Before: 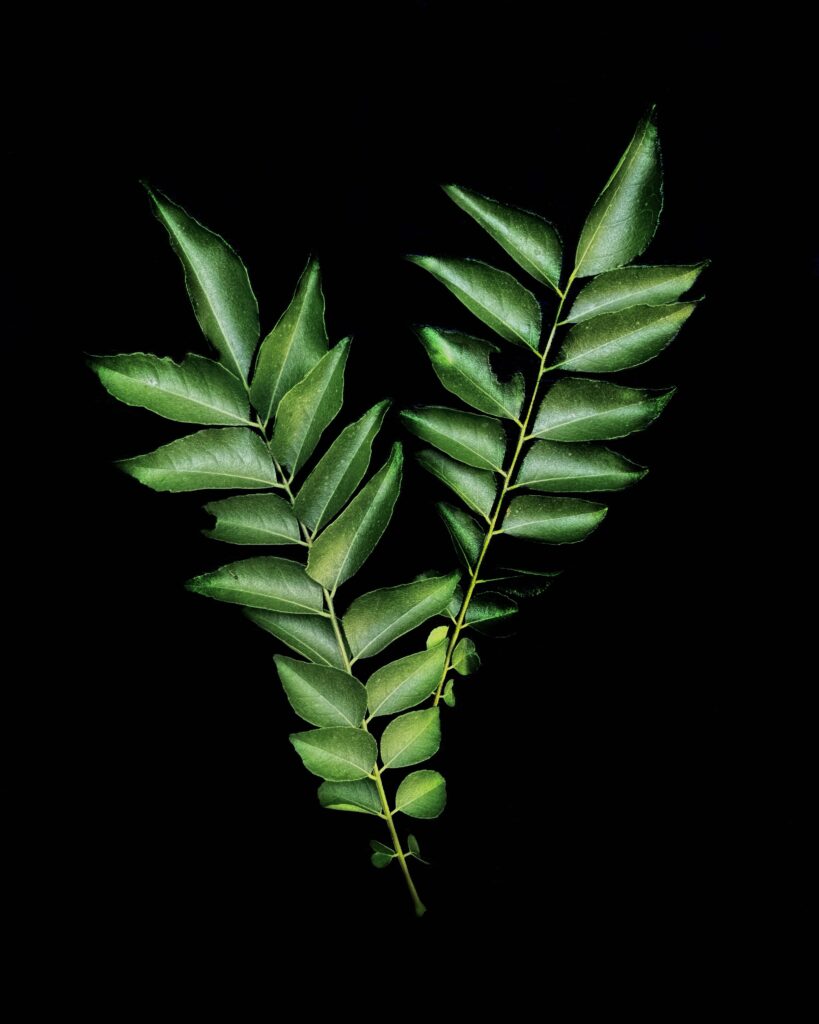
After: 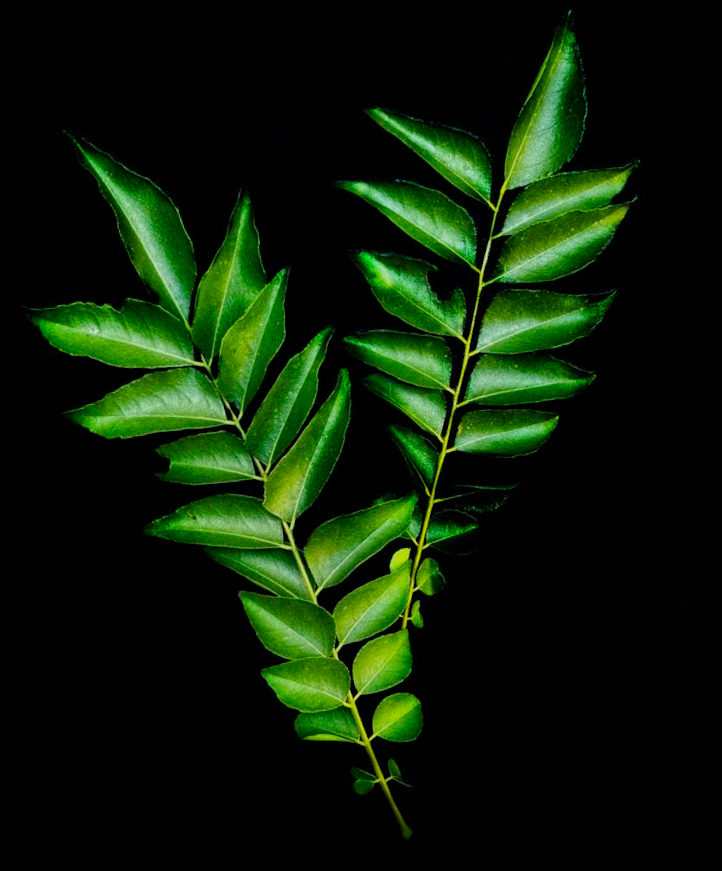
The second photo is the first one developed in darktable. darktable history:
color balance rgb: perceptual saturation grading › global saturation 20%, perceptual saturation grading › highlights -25%, perceptual saturation grading › shadows 50.52%, global vibrance 40.24%
rotate and perspective: rotation -4.98°, automatic cropping off
crop and rotate: left 10.071%, top 10.071%, right 10.02%, bottom 10.02%
